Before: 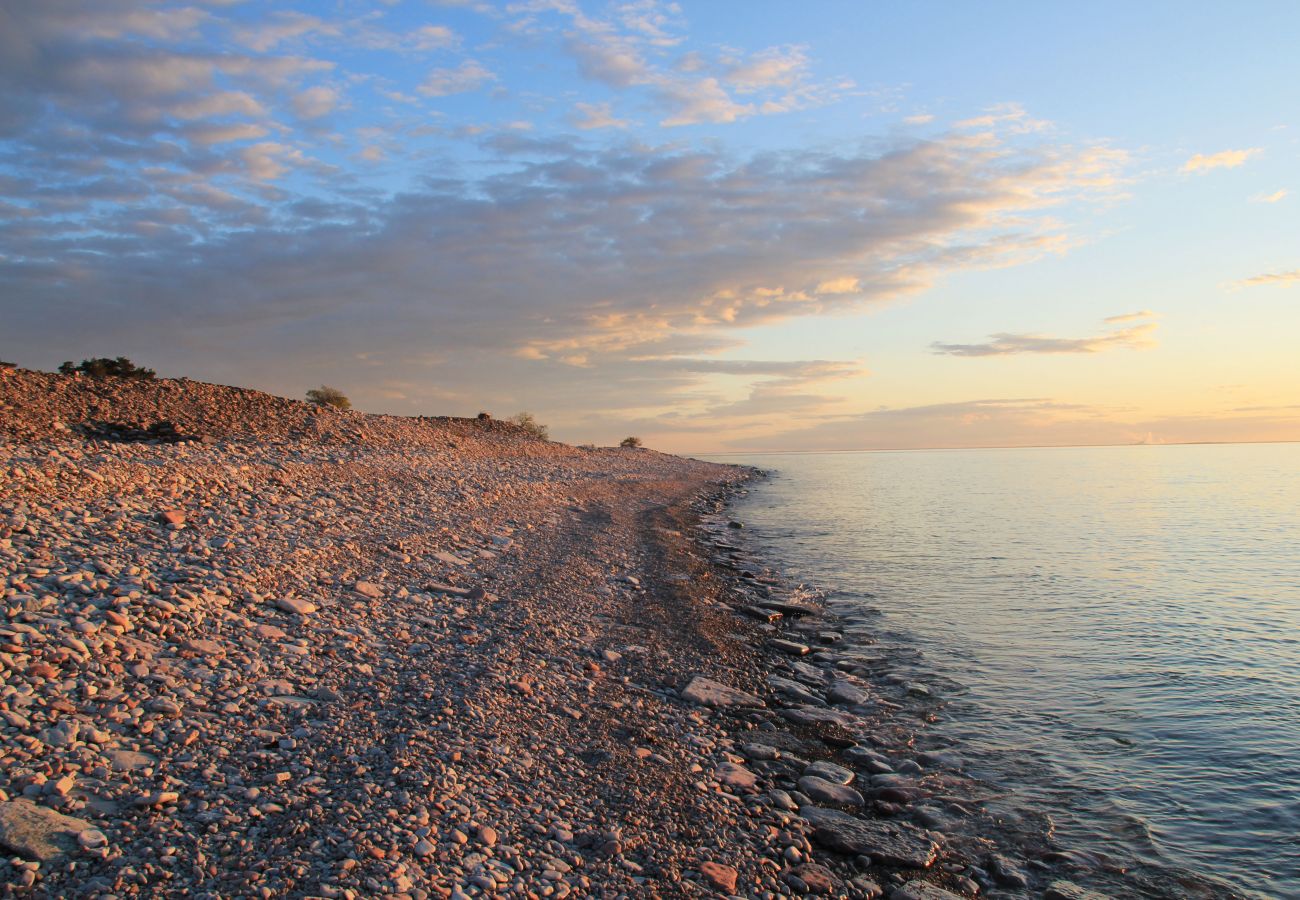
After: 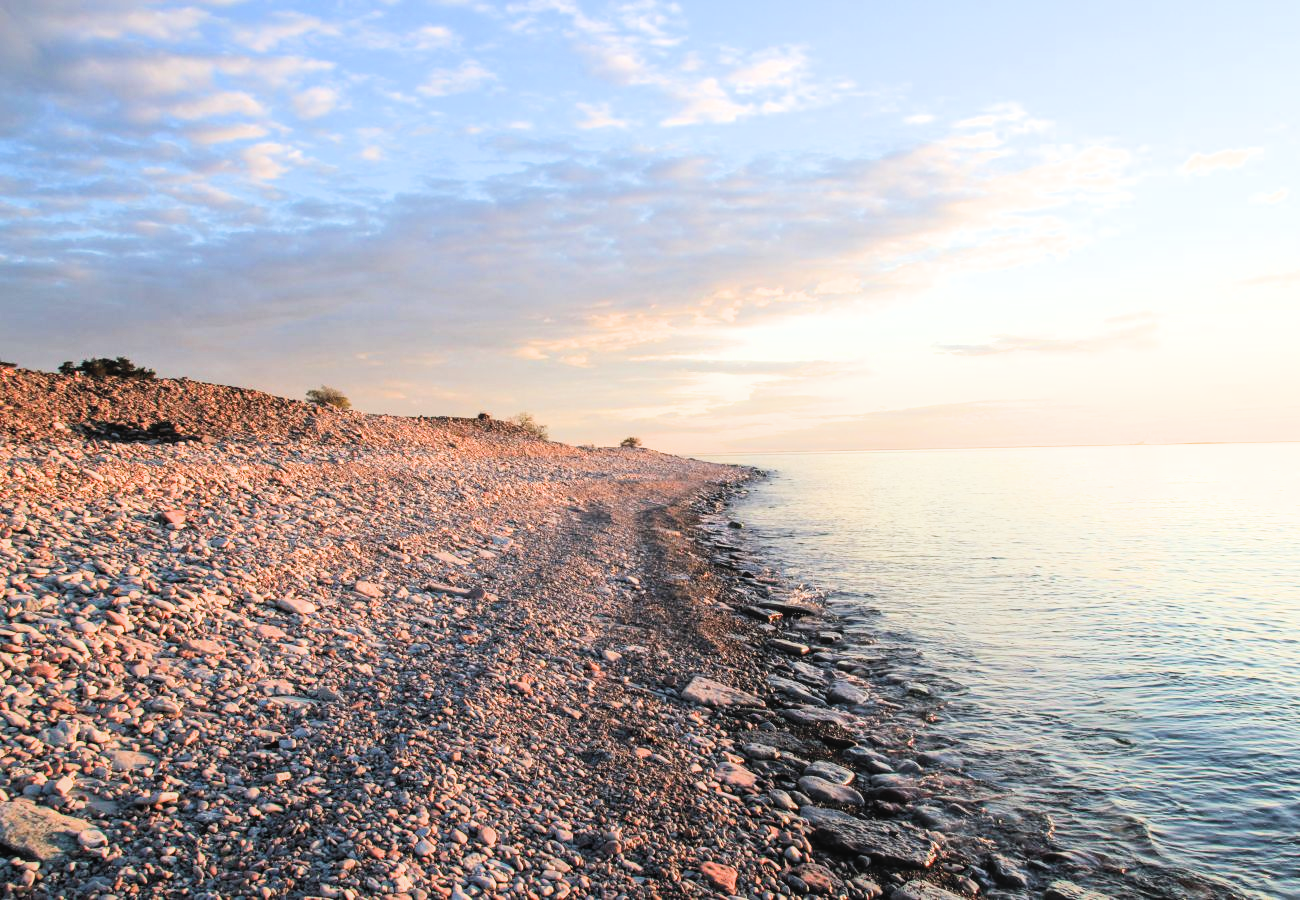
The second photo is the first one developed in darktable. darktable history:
local contrast: detail 109%
filmic rgb: black relative exposure -16 EV, white relative exposure 6.24 EV, hardness 5.06, contrast 1.347
exposure: black level correction -0.002, exposure 1.114 EV, compensate exposure bias true, compensate highlight preservation false
